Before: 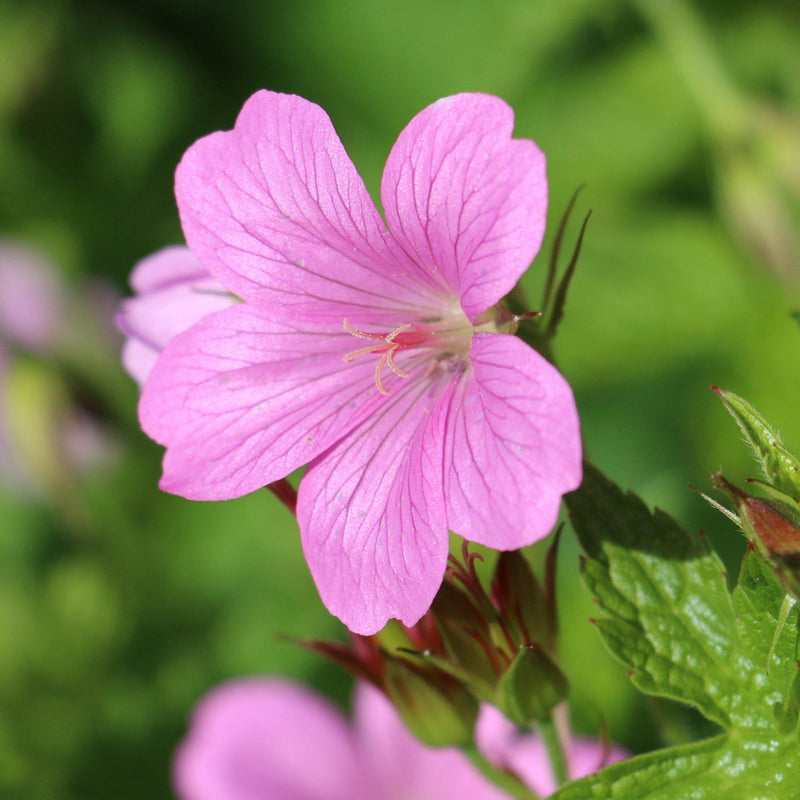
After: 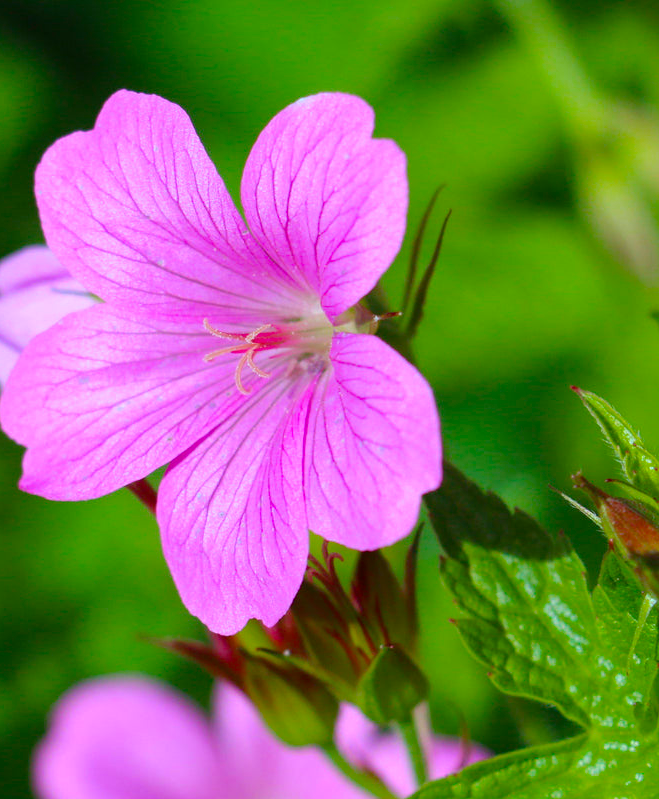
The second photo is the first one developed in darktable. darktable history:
color calibration: x 0.37, y 0.382, temperature 4313.32 K
crop: left 17.582%, bottom 0.031%
color balance: on, module defaults
color balance rgb: linear chroma grading › global chroma 15%, perceptual saturation grading › global saturation 30%
